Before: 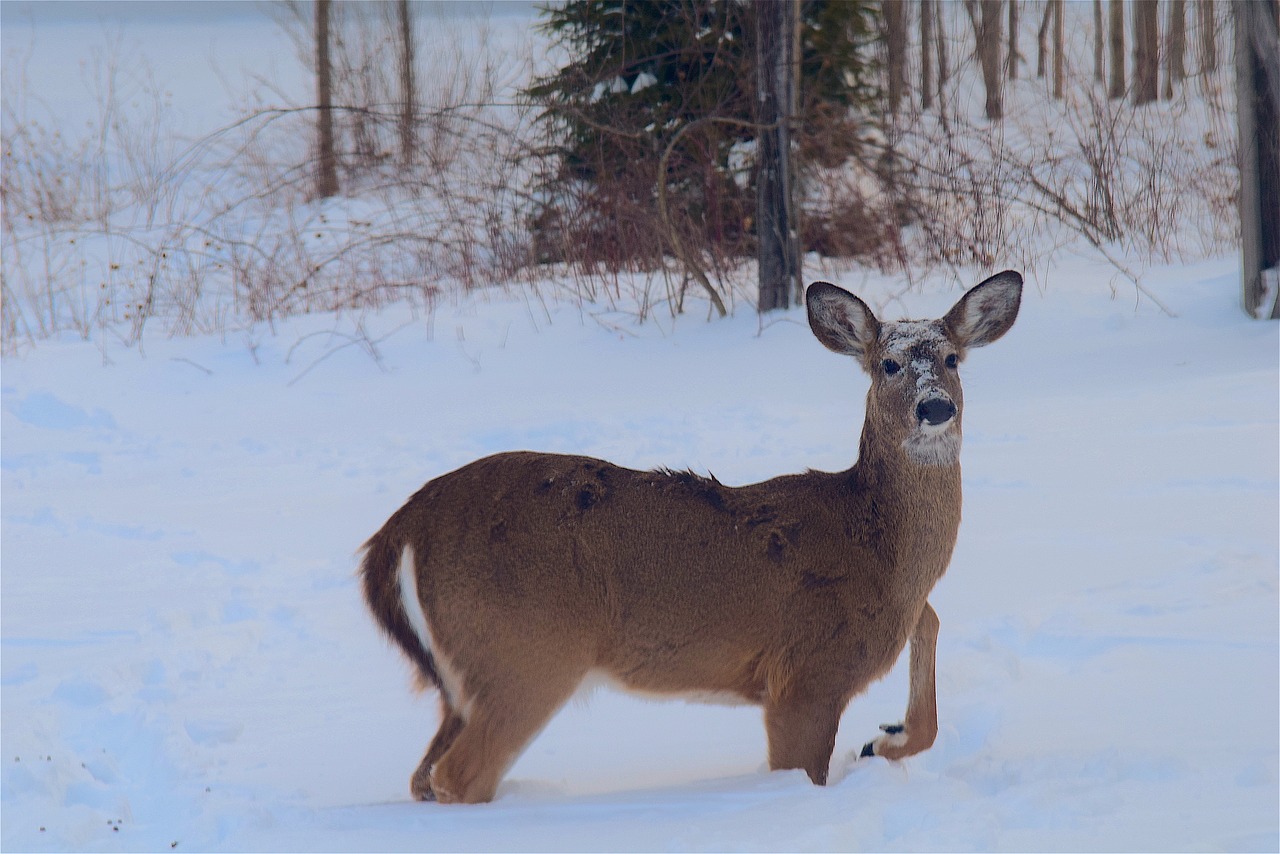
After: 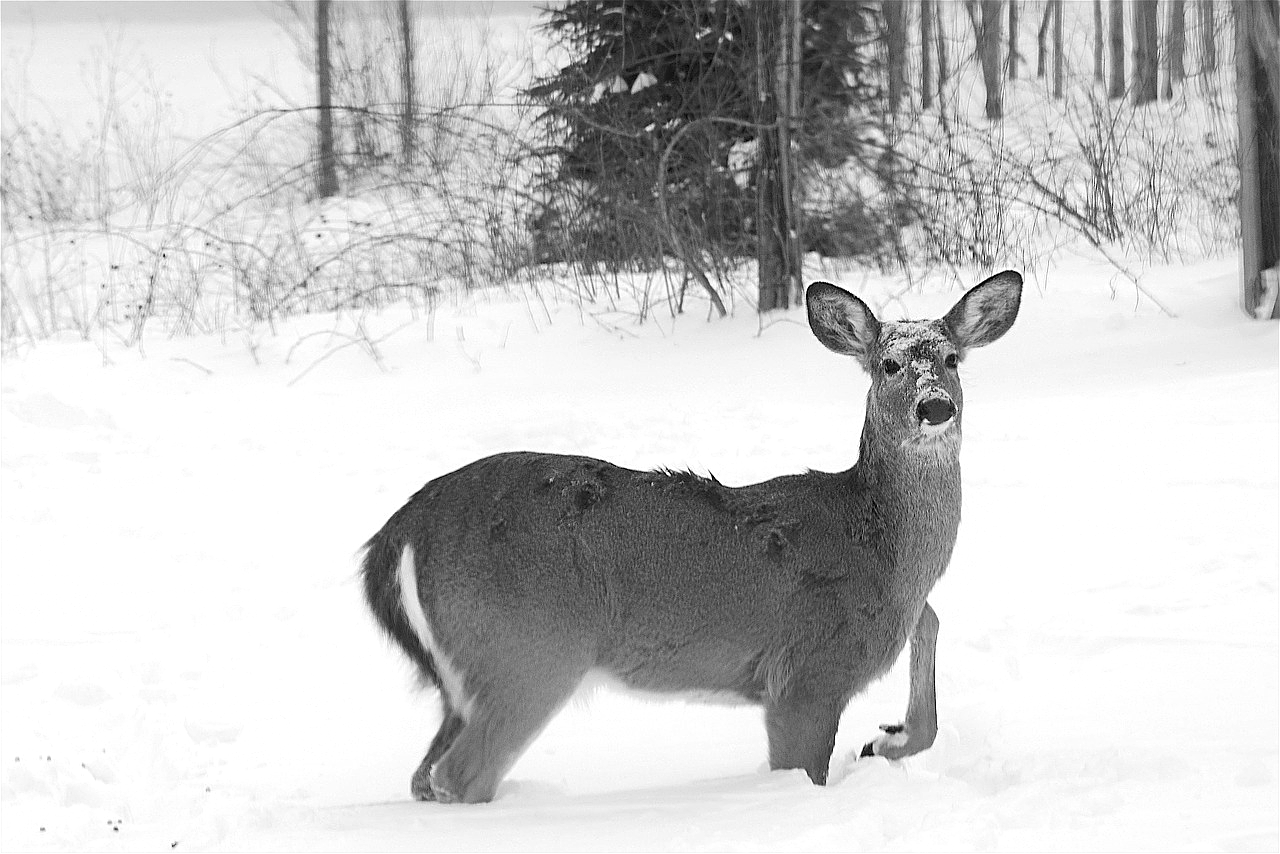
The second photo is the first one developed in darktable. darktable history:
exposure: black level correction 0, exposure 0.95 EV, compensate exposure bias true, compensate highlight preservation false
monochrome: on, module defaults
sharpen: on, module defaults
